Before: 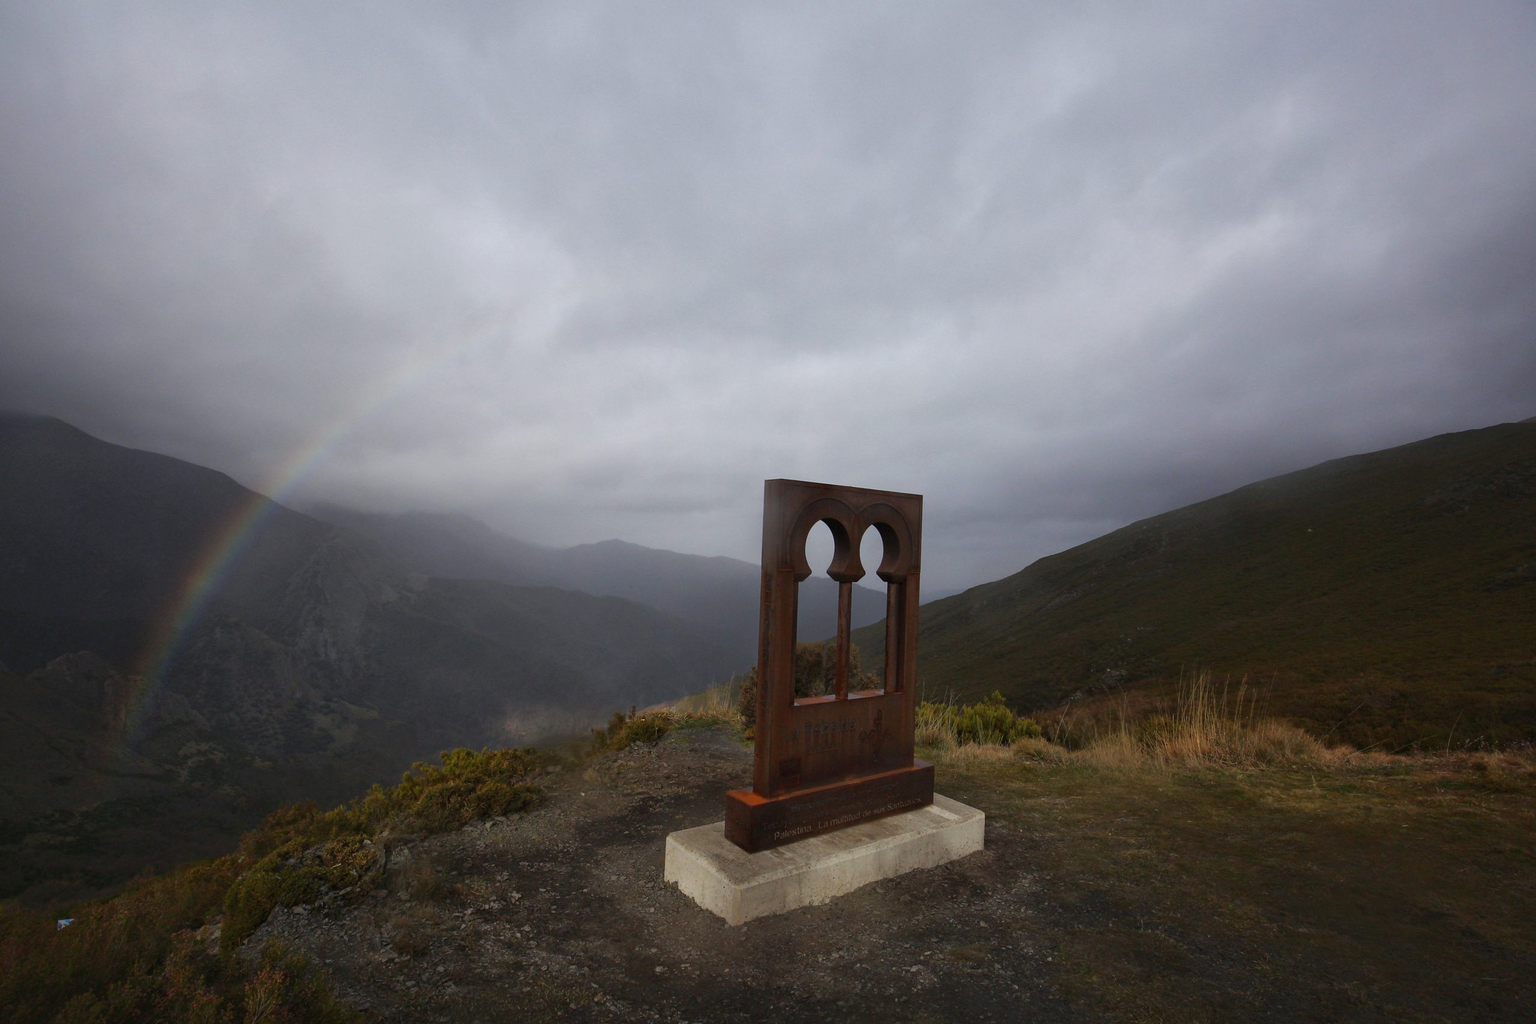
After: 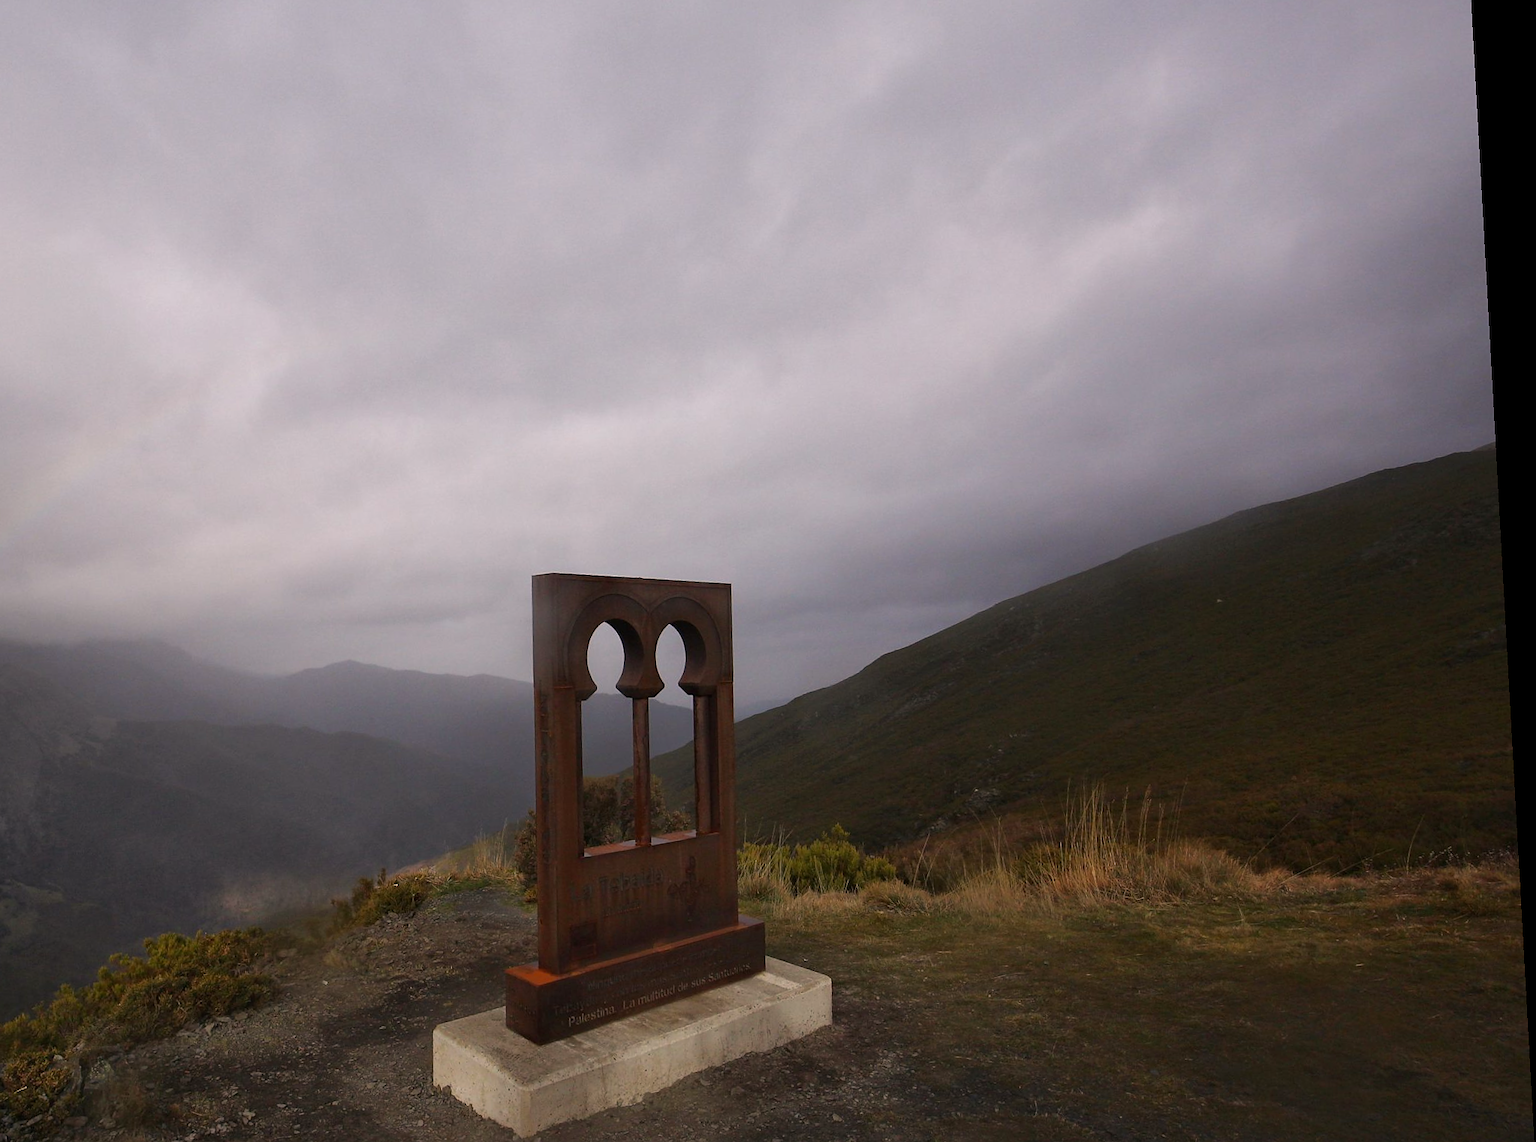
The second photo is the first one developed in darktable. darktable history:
color correction: highlights a* 5.81, highlights b* 4.84
sharpen: radius 1
rotate and perspective: rotation -3.18°, automatic cropping off
crop: left 23.095%, top 5.827%, bottom 11.854%
